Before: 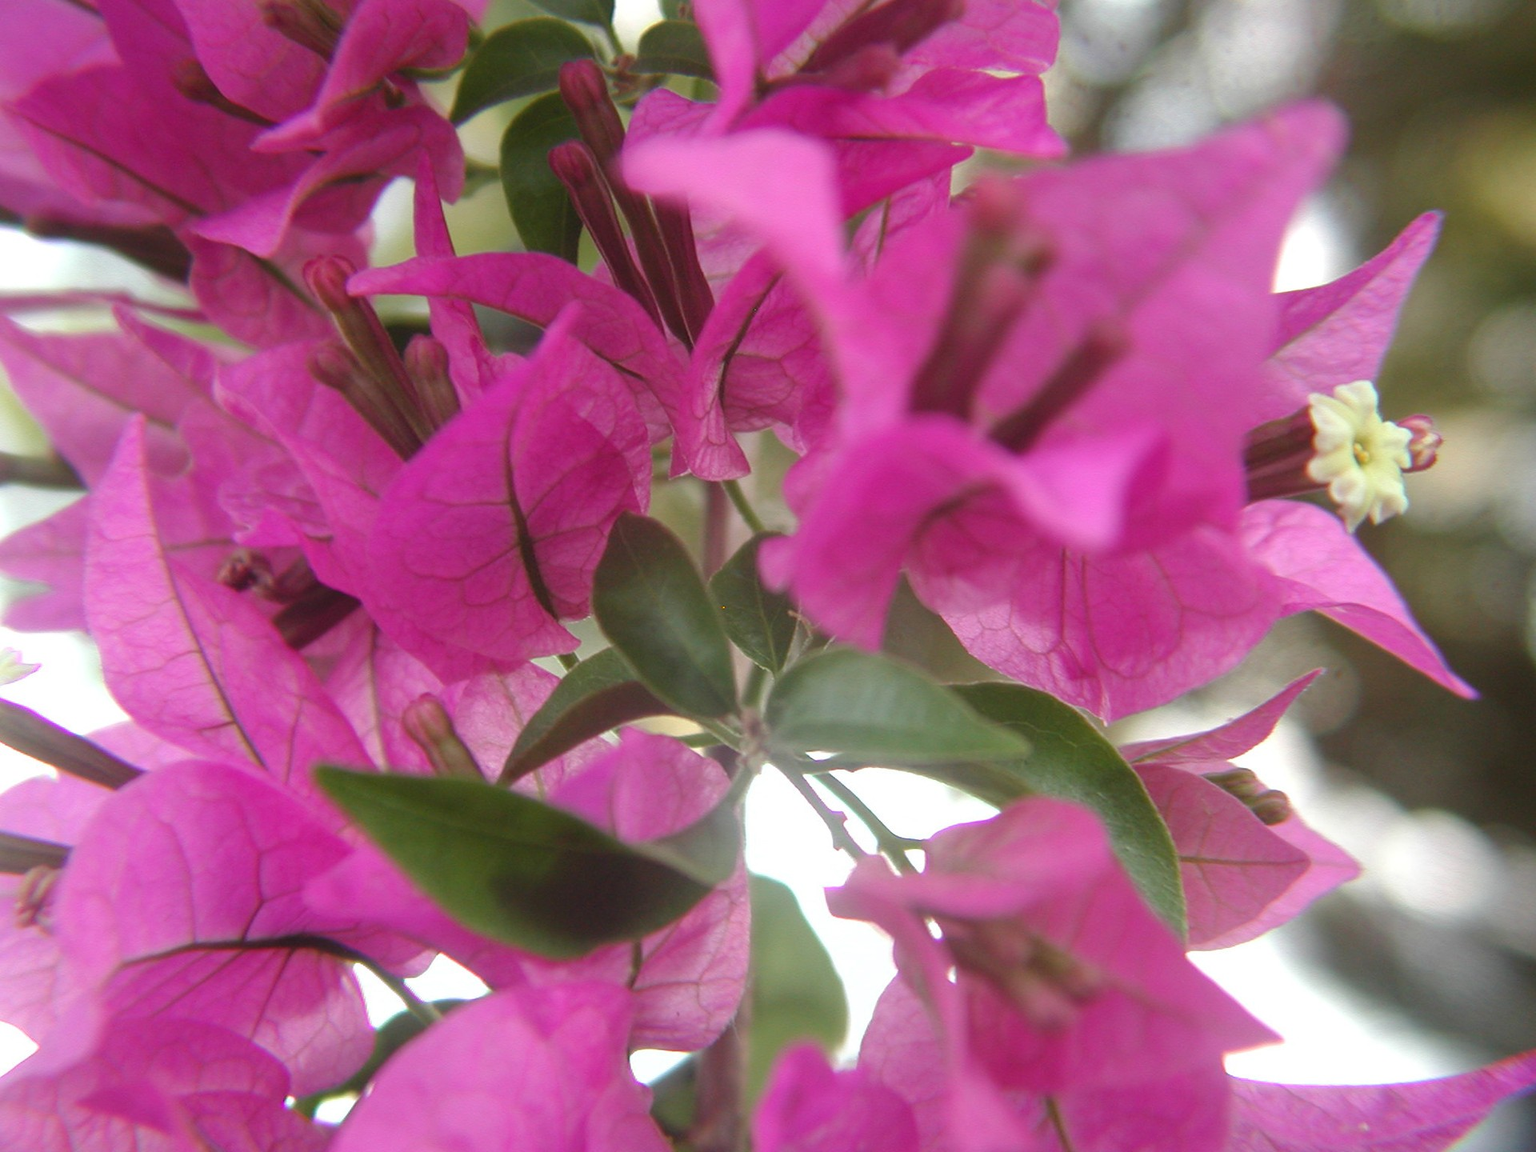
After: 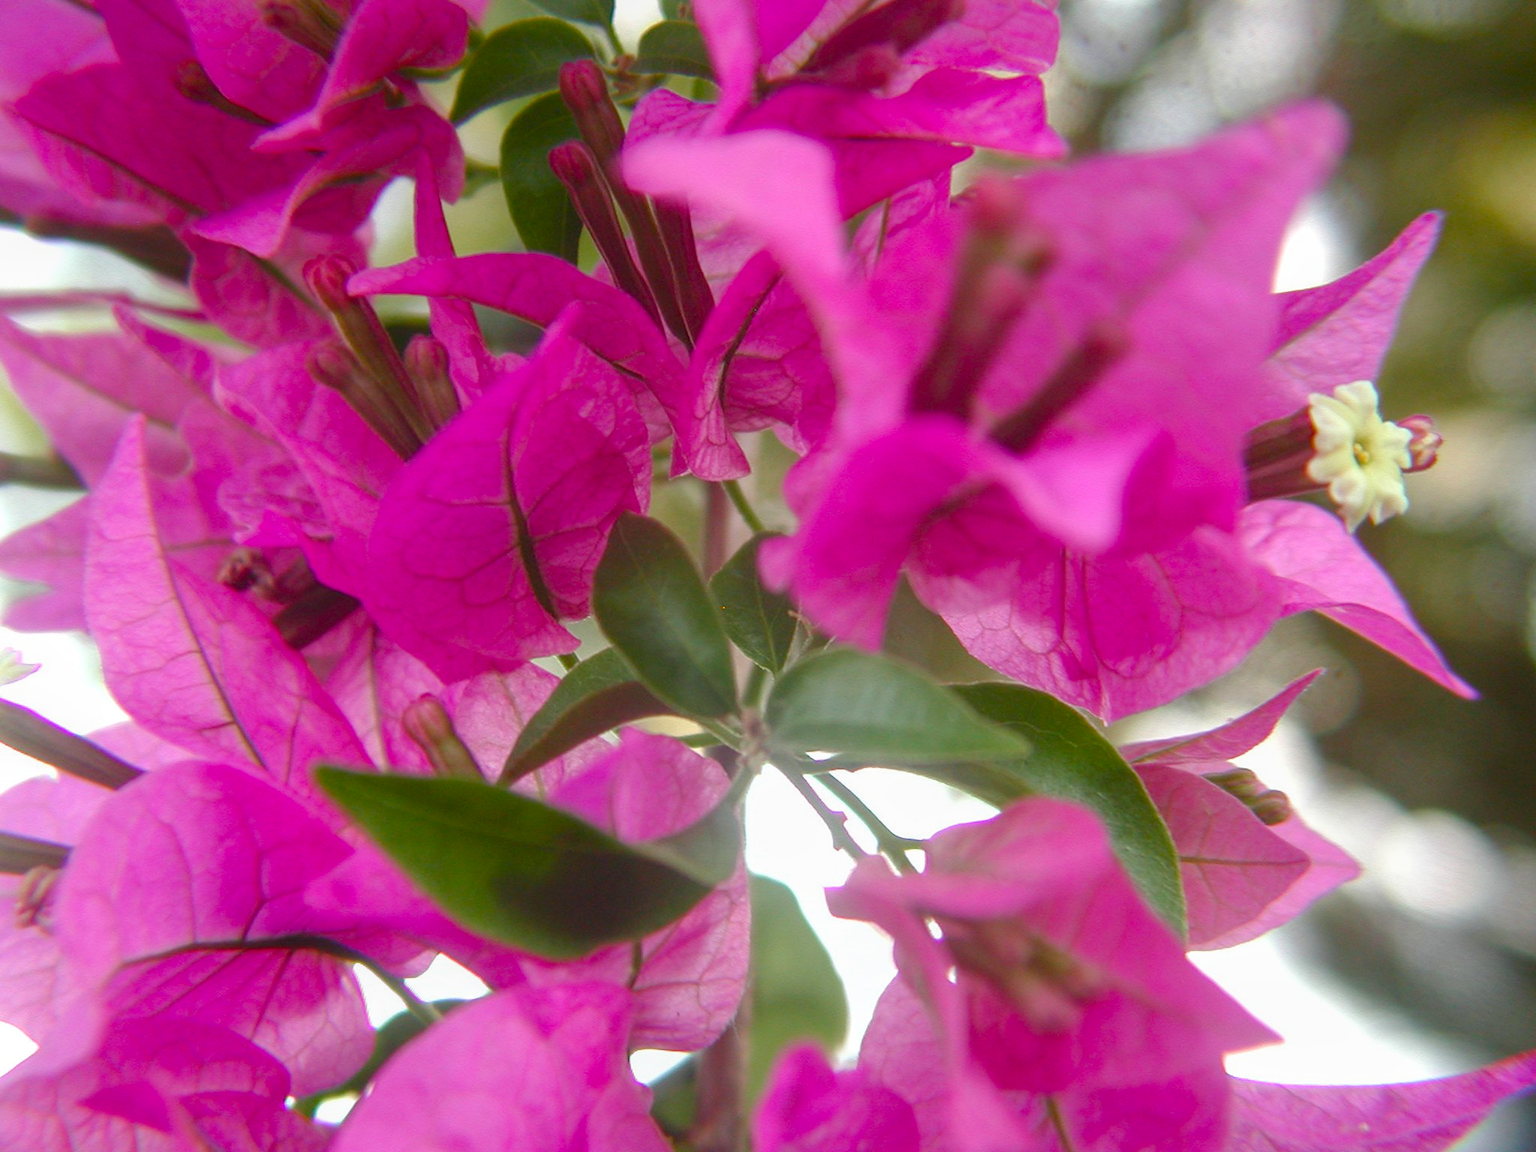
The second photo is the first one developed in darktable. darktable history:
color balance rgb: shadows lift › chroma 2.064%, shadows lift › hue 136.76°, perceptual saturation grading › global saturation 20%, perceptual saturation grading › highlights -25.435%, perceptual saturation grading › shadows 25.572%, global vibrance 20%
local contrast: detail 110%
